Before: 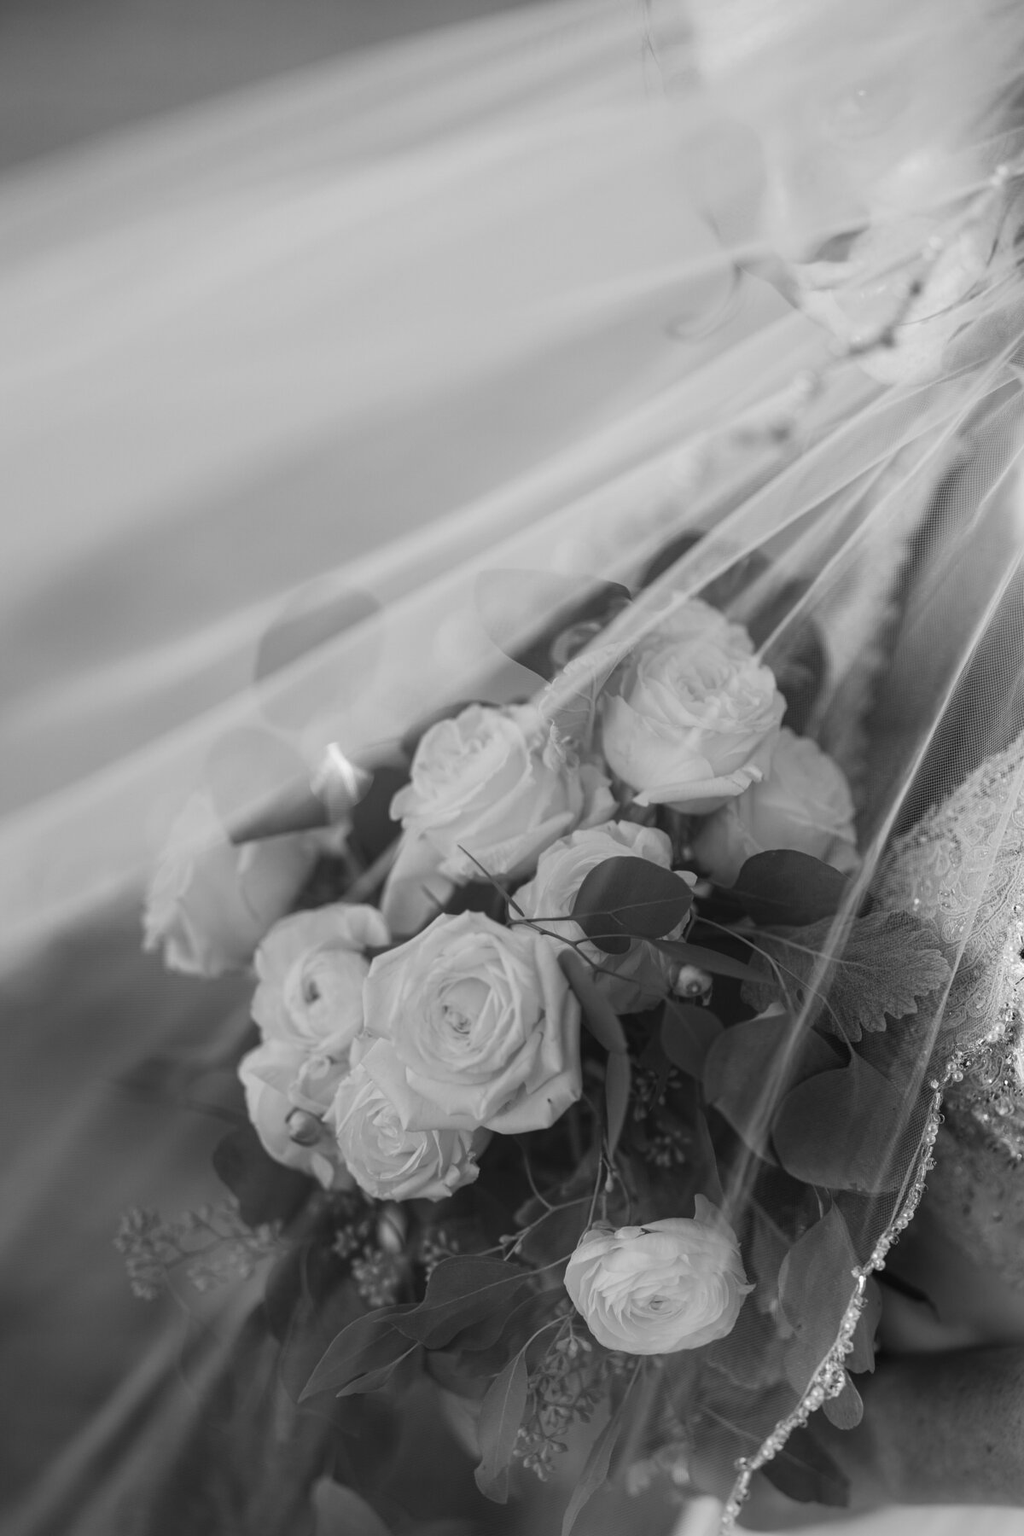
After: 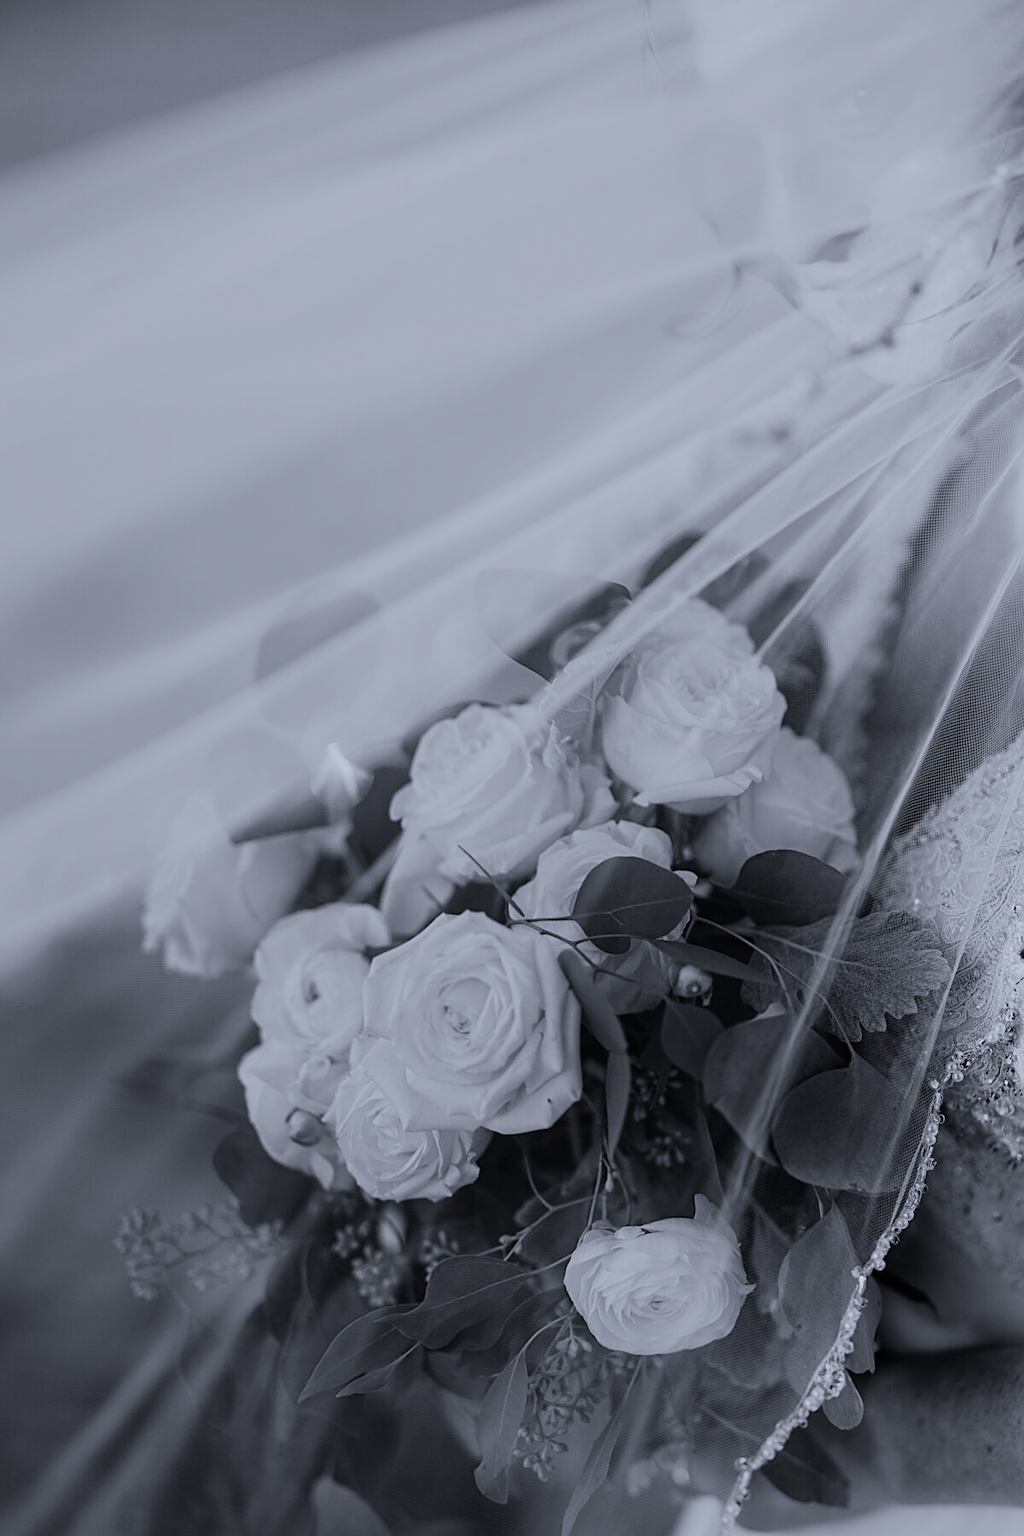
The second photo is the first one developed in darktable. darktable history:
color calibration: illuminant as shot in camera, x 0.37, y 0.382, temperature 4316.81 K
filmic rgb: black relative exposure -7.23 EV, white relative exposure 5.06 EV, threshold 5.99 EV, hardness 3.2, enable highlight reconstruction true
sharpen: amount 0.495
